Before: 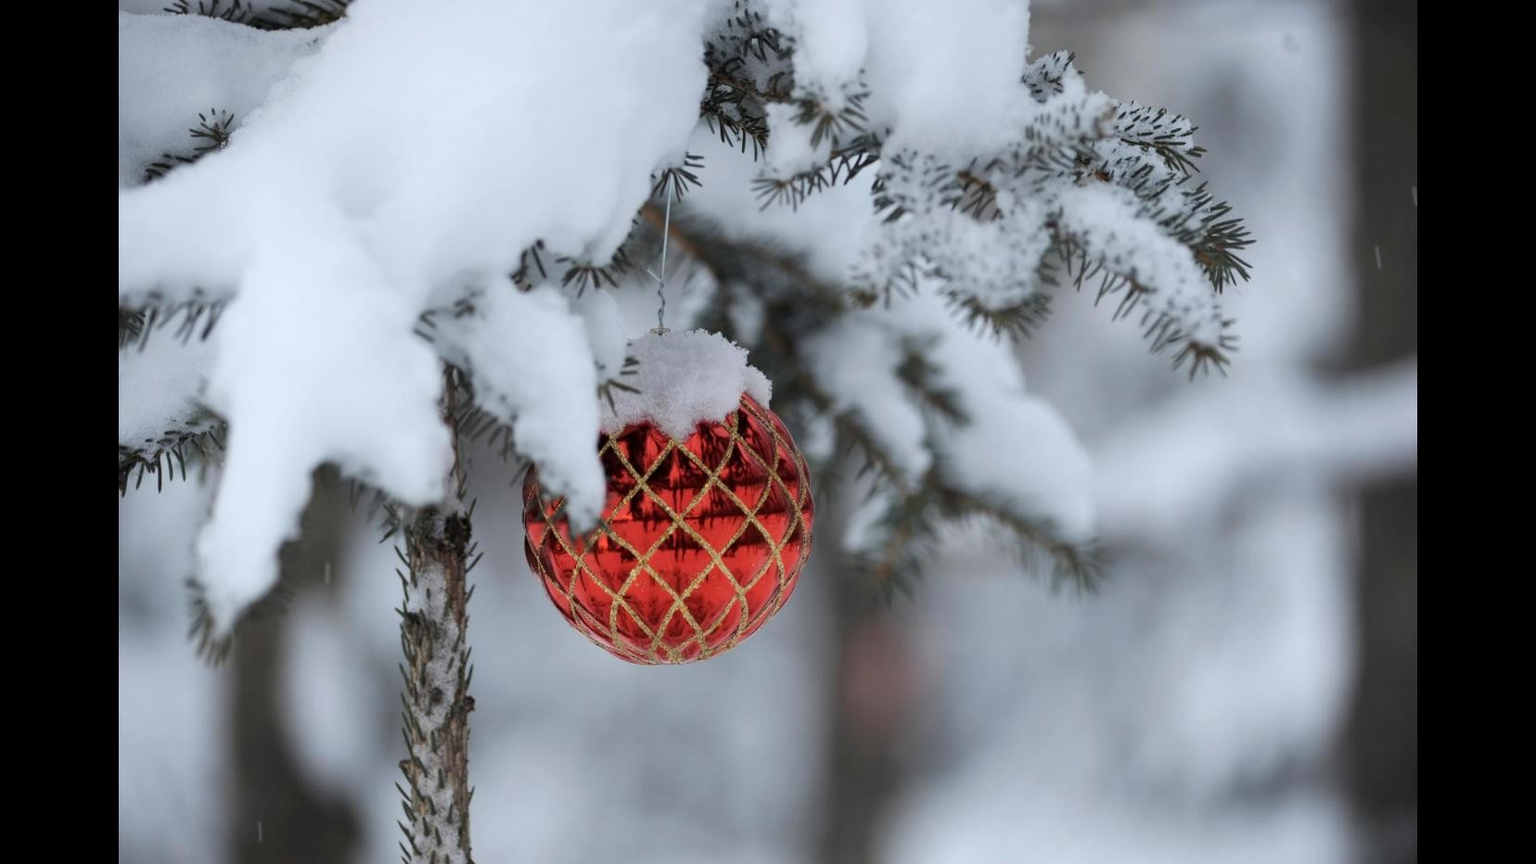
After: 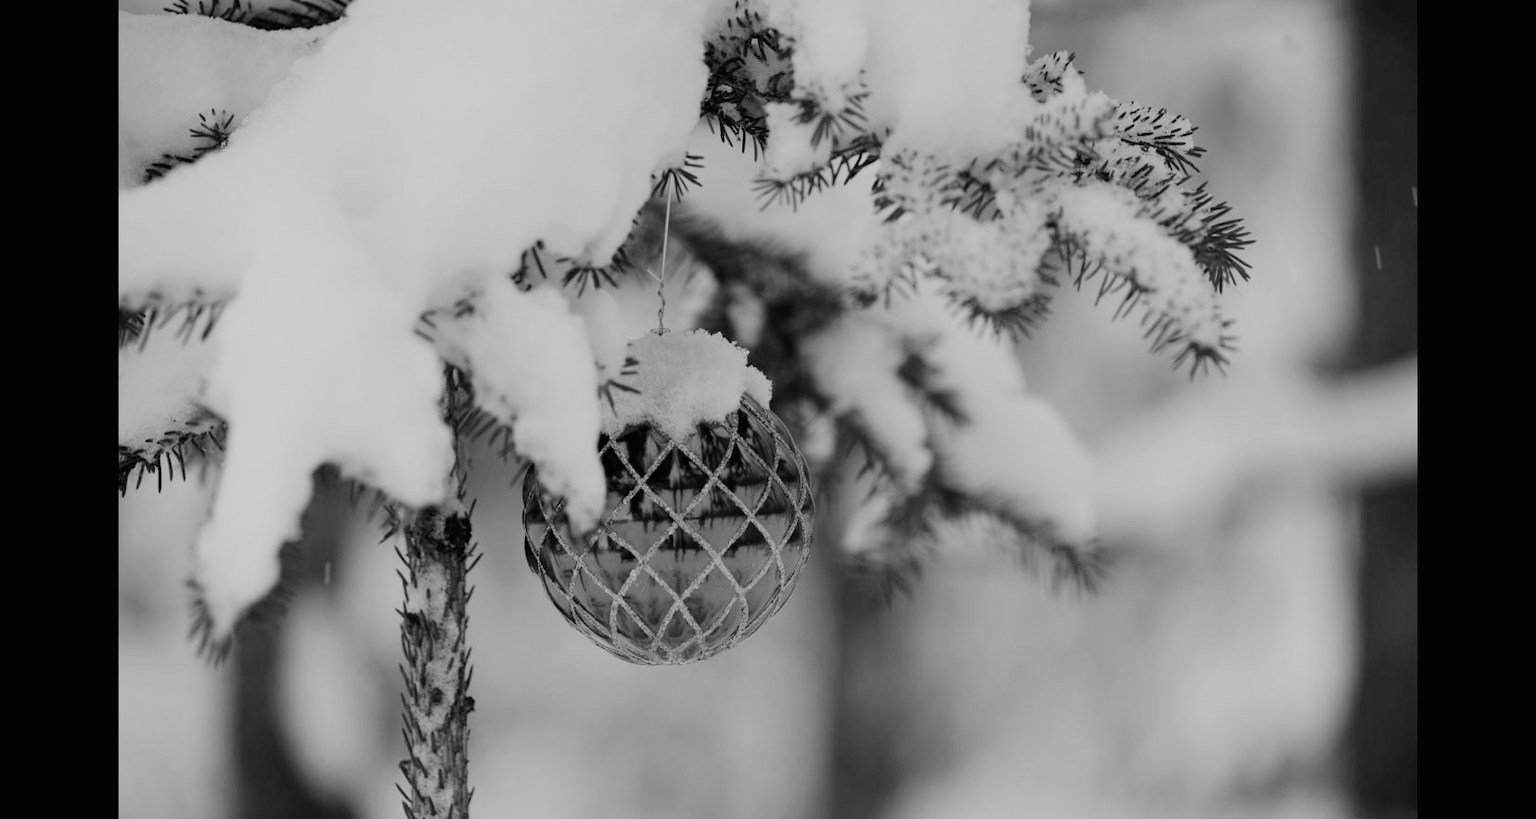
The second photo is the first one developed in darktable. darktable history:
monochrome: a 1.94, b -0.638
crop and rotate: top 0%, bottom 5.097%
filmic rgb: black relative exposure -7.65 EV, white relative exposure 4.56 EV, hardness 3.61
tone curve: curves: ch0 [(0, 0.008) (0.083, 0.073) (0.28, 0.286) (0.528, 0.559) (0.961, 0.966) (1, 1)], color space Lab, linked channels, preserve colors none
